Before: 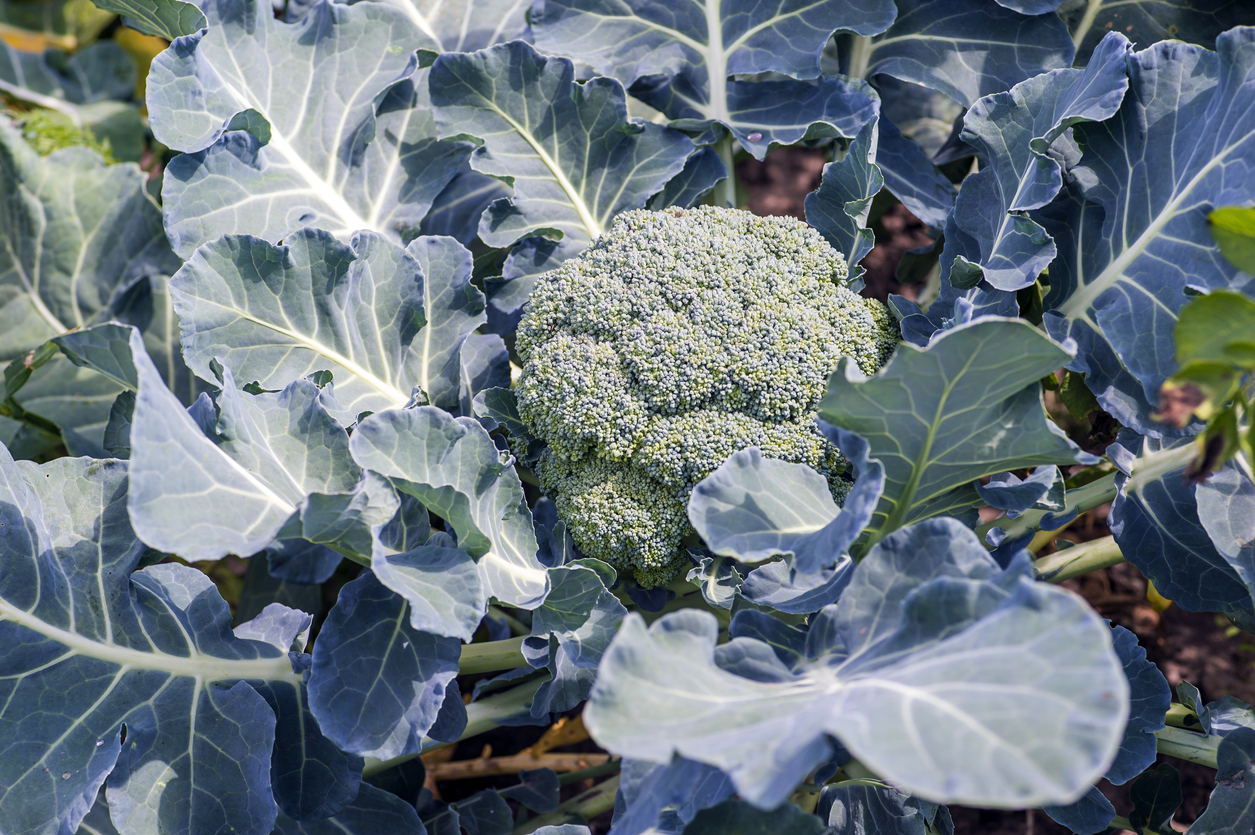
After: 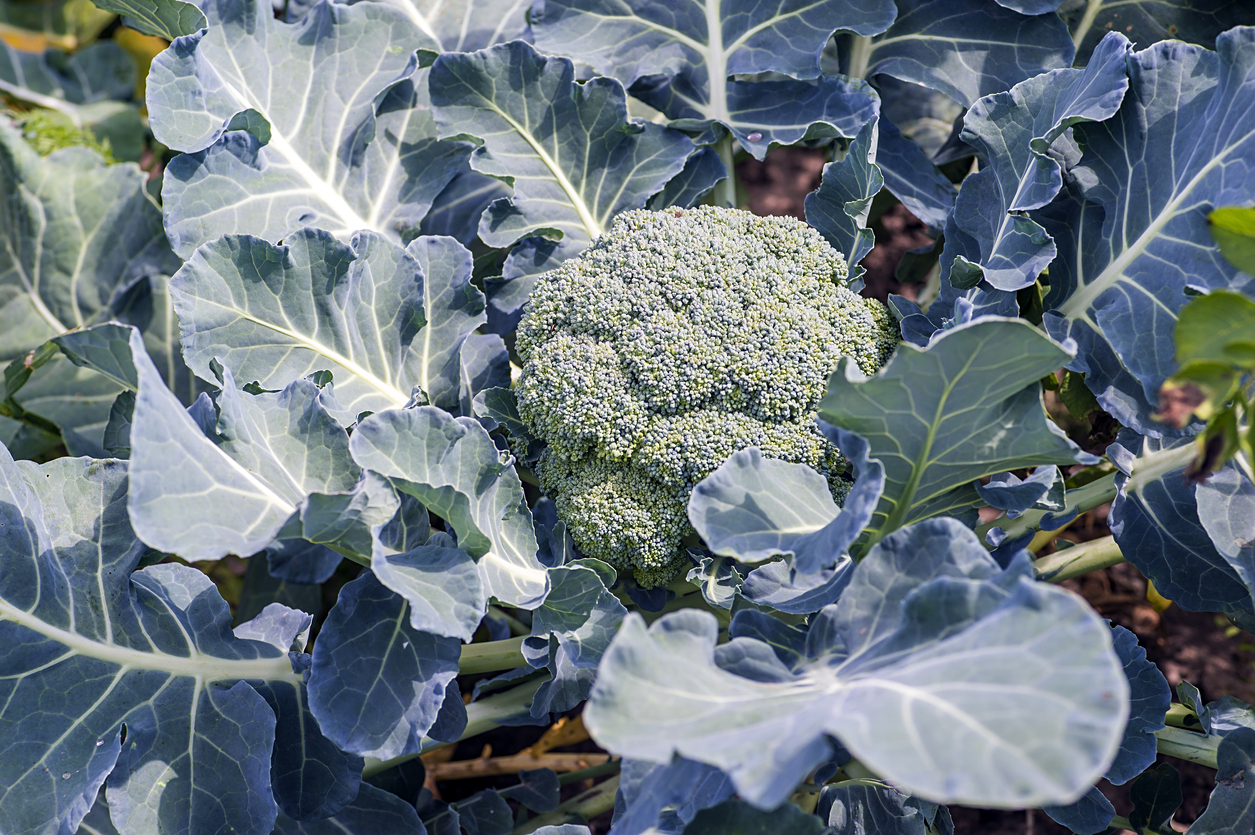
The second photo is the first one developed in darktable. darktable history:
sharpen: amount 0.211
